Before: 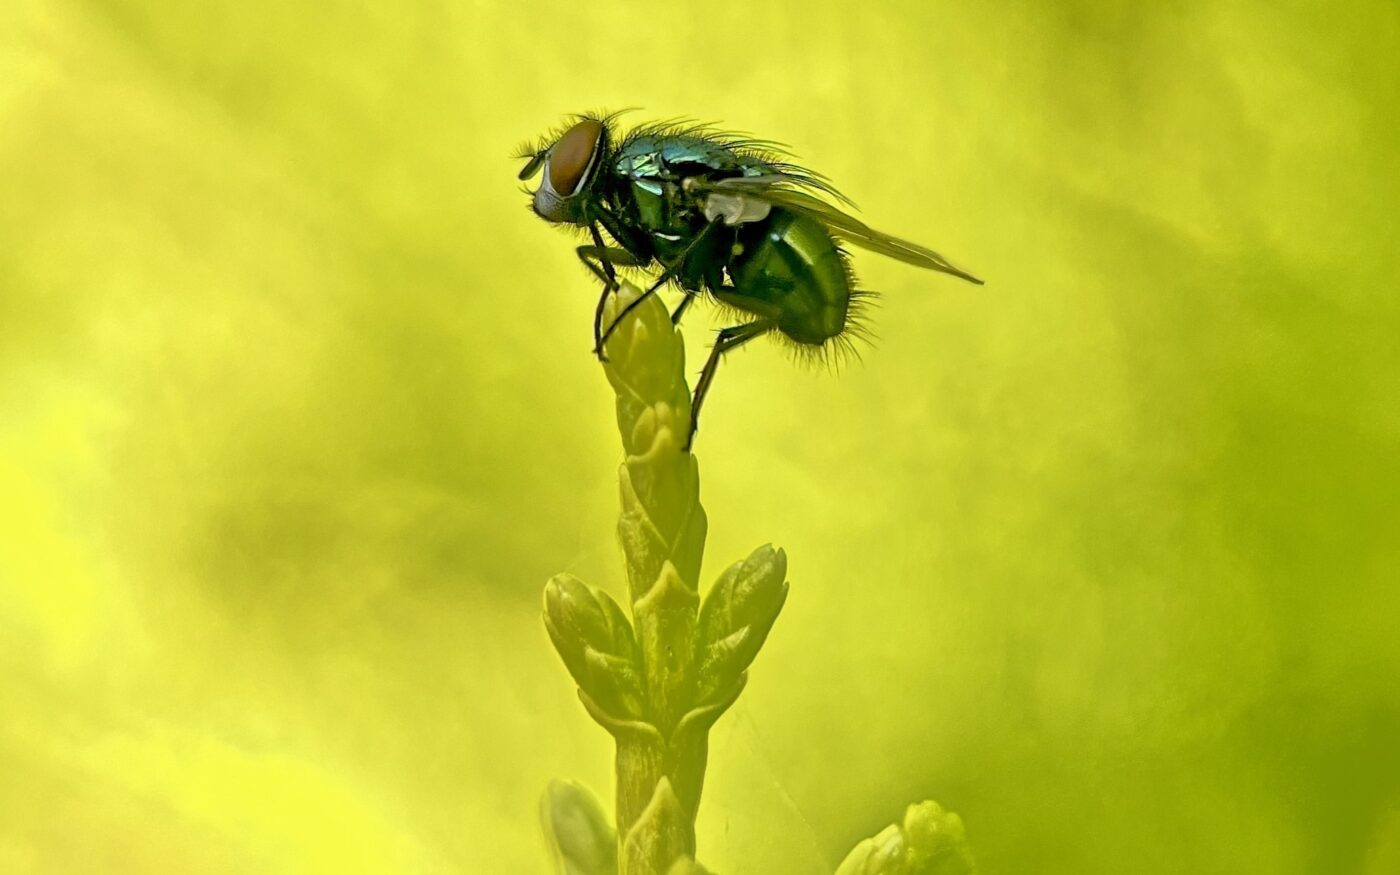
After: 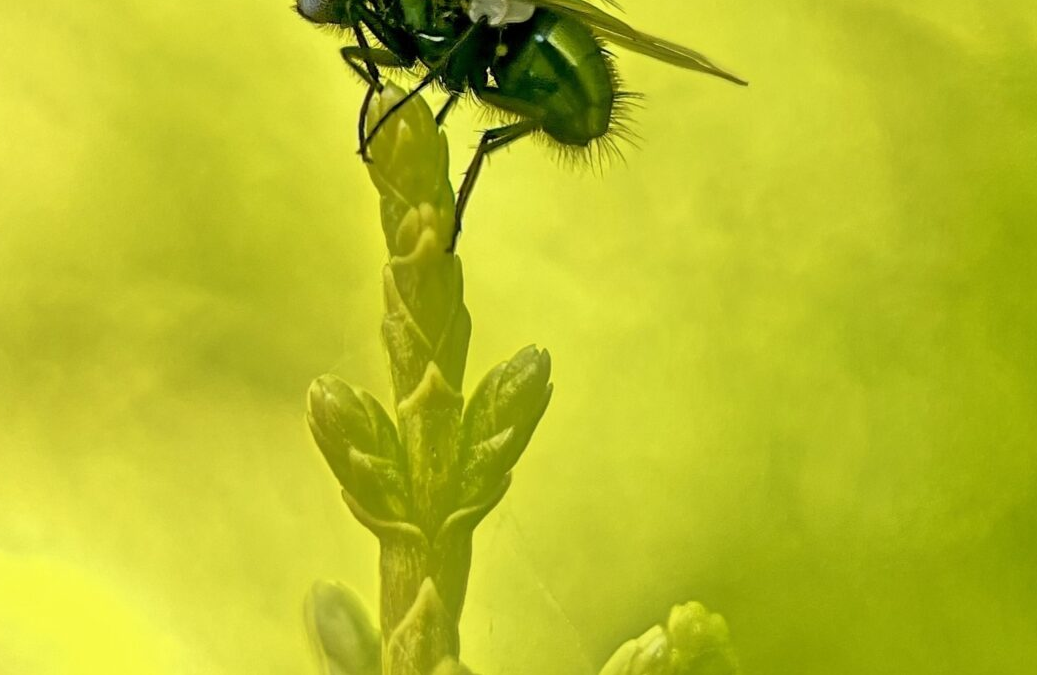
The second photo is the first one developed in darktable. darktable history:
crop: left 16.879%, top 22.787%, right 8.991%
